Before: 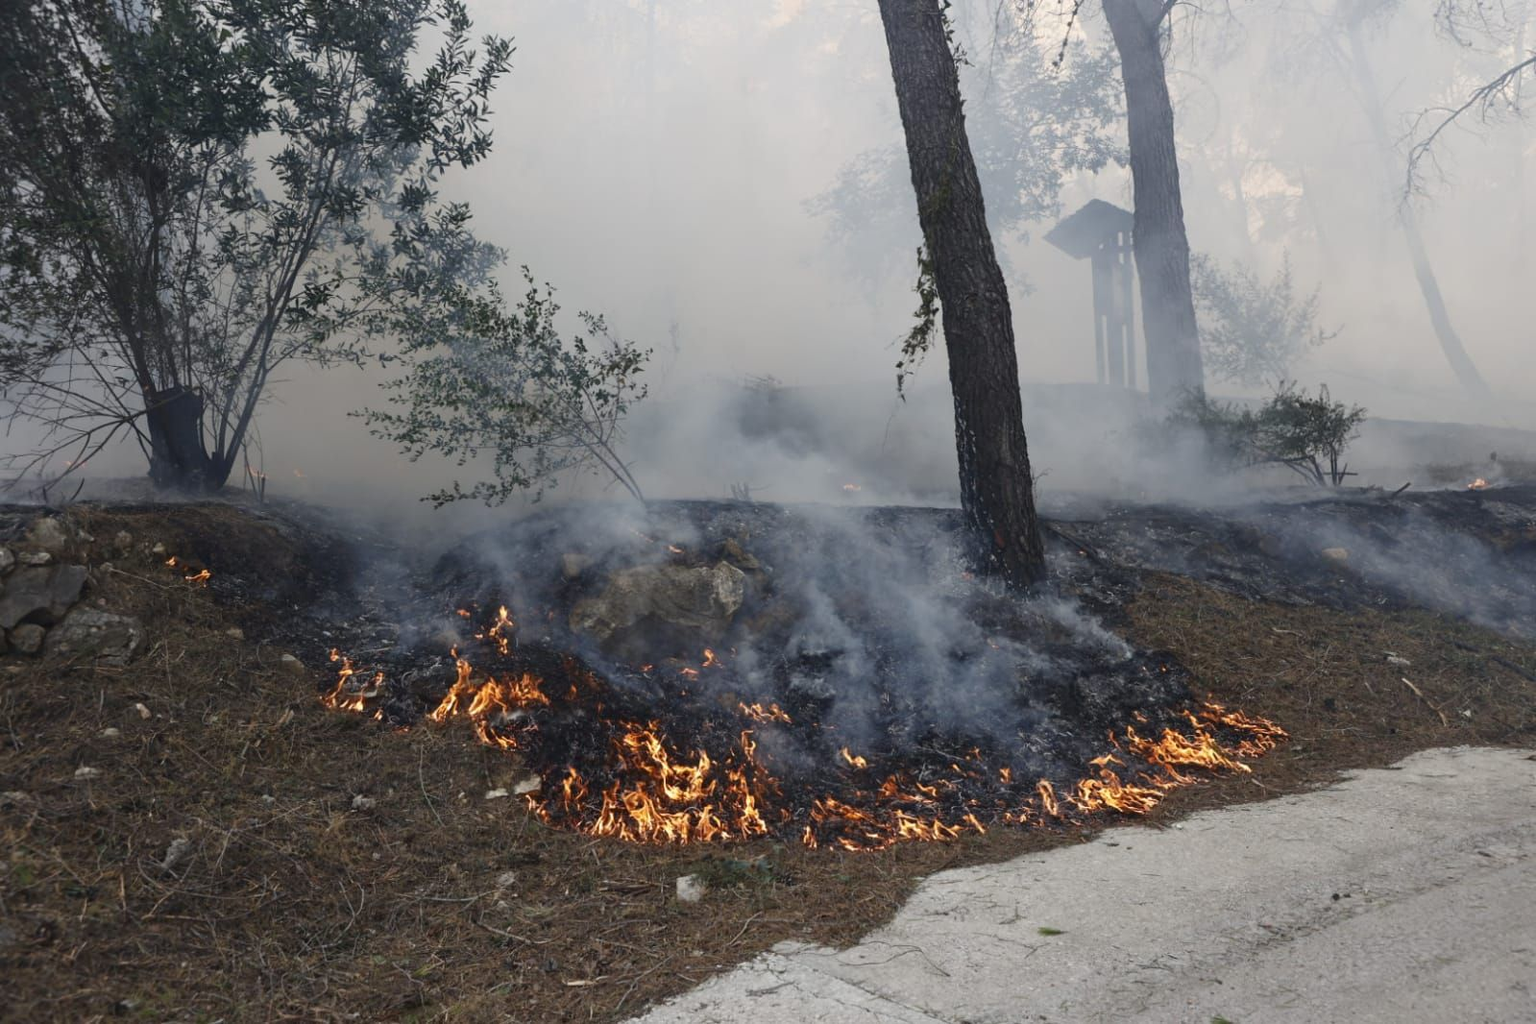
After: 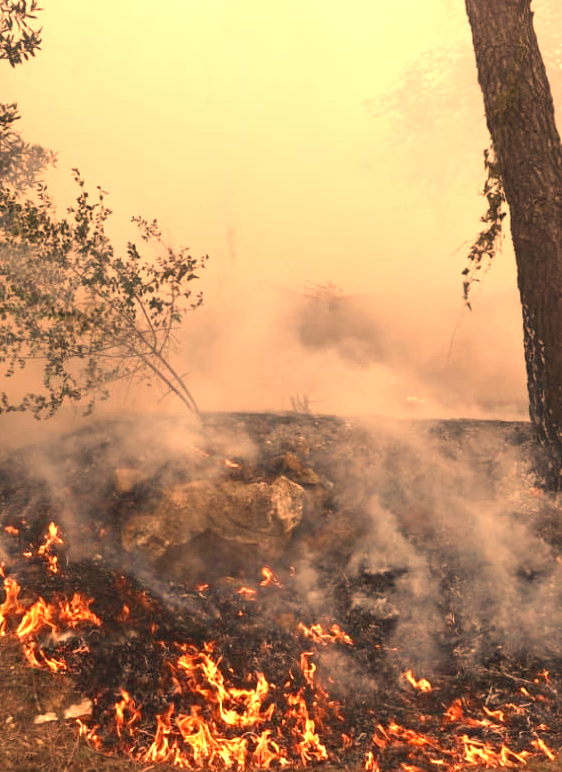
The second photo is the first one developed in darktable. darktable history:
exposure: exposure 0.77 EV, compensate highlight preservation false
crop and rotate: left 29.476%, top 10.214%, right 35.32%, bottom 17.333%
white balance: red 1.467, blue 0.684
